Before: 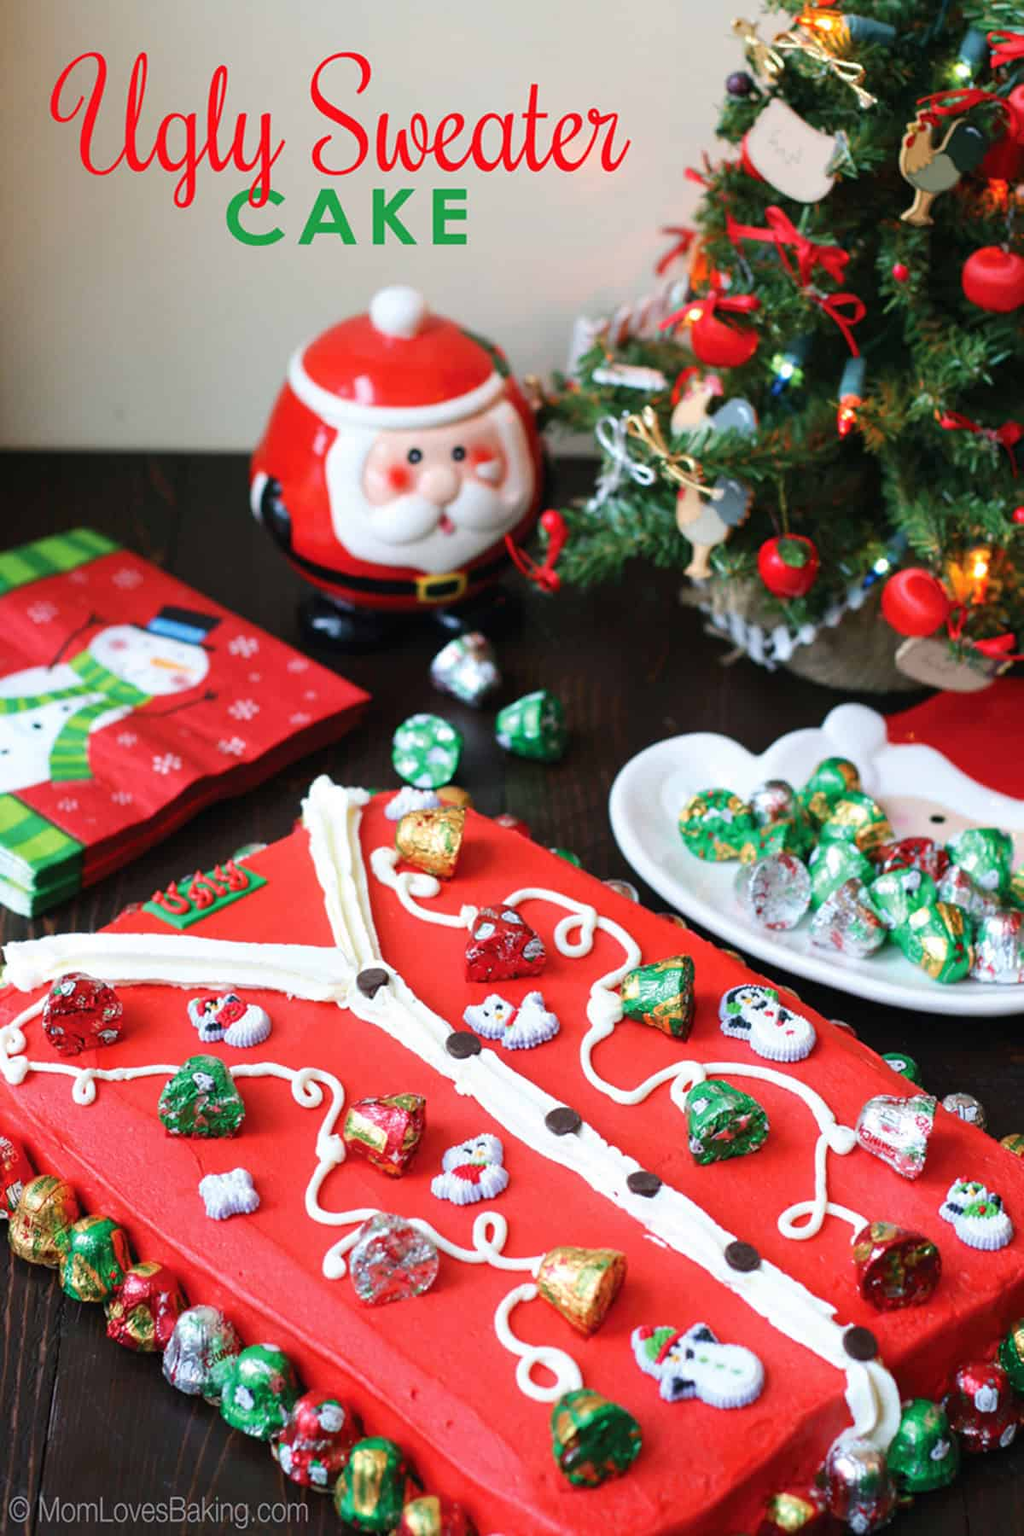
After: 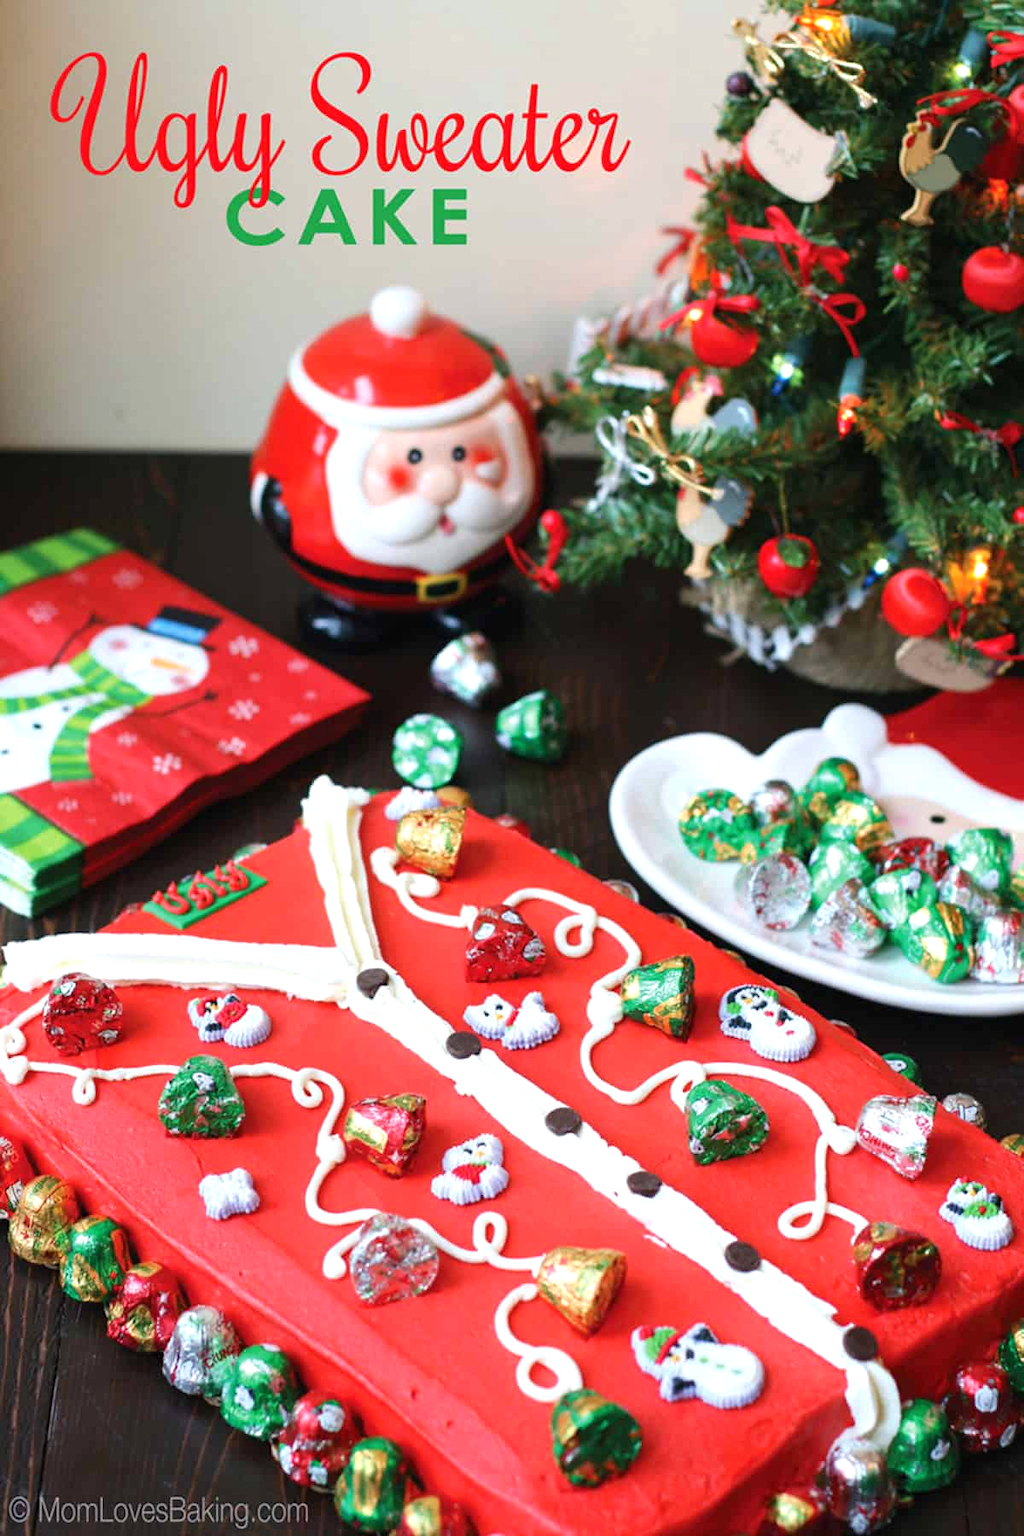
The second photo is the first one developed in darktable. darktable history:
exposure: exposure 0.204 EV, compensate highlight preservation false
